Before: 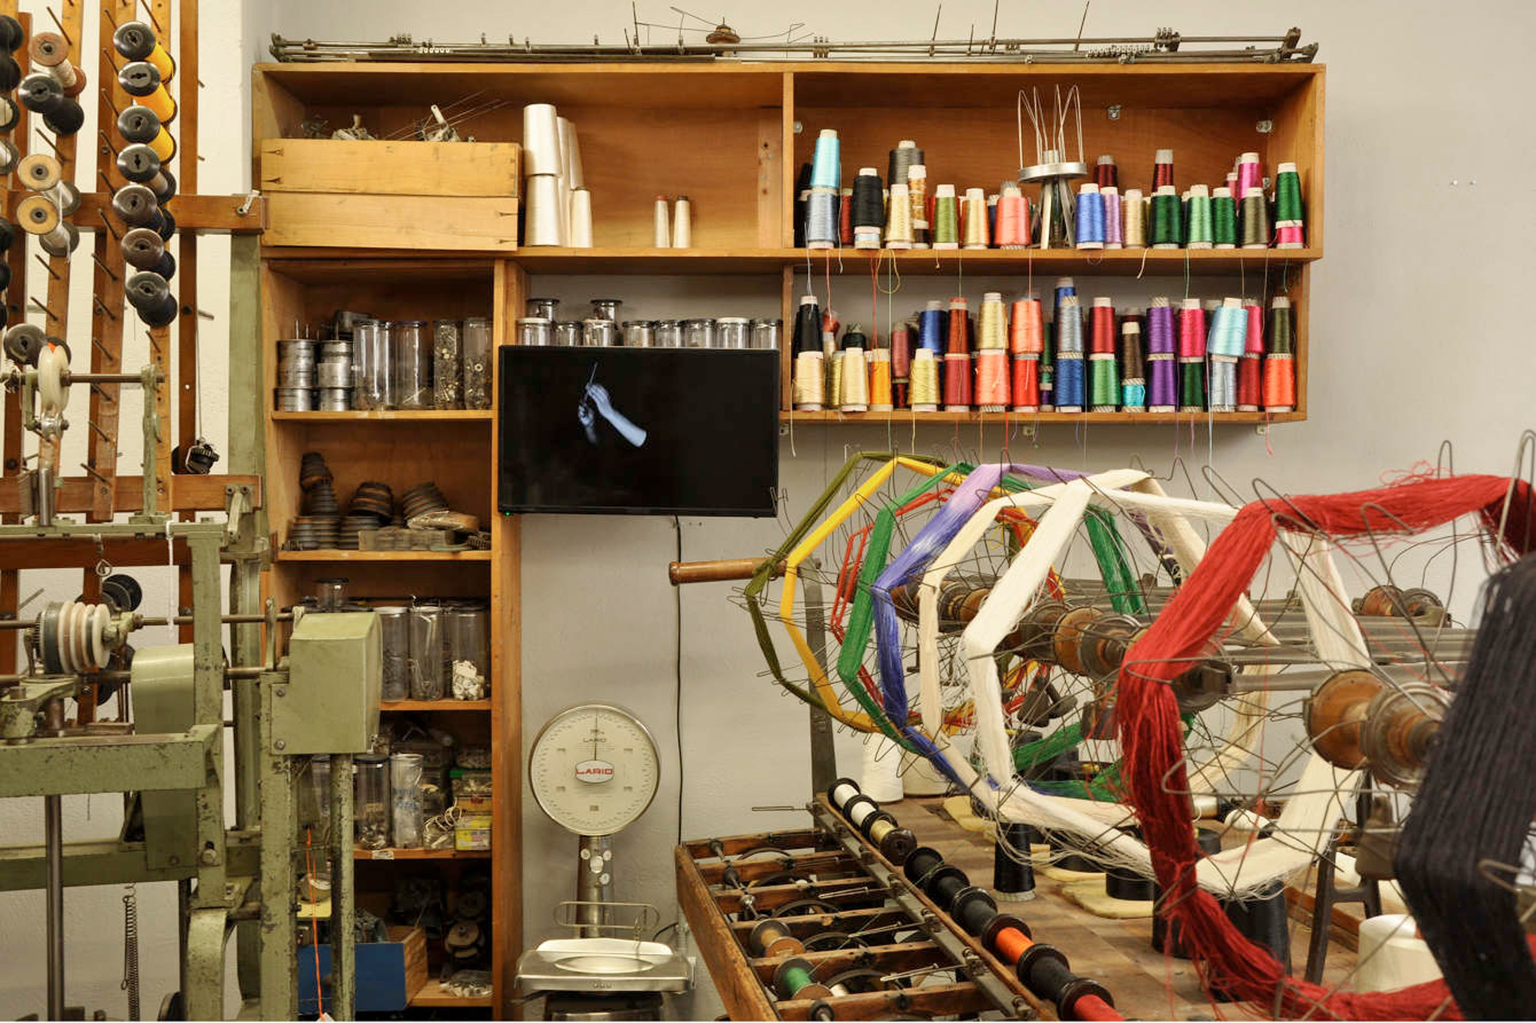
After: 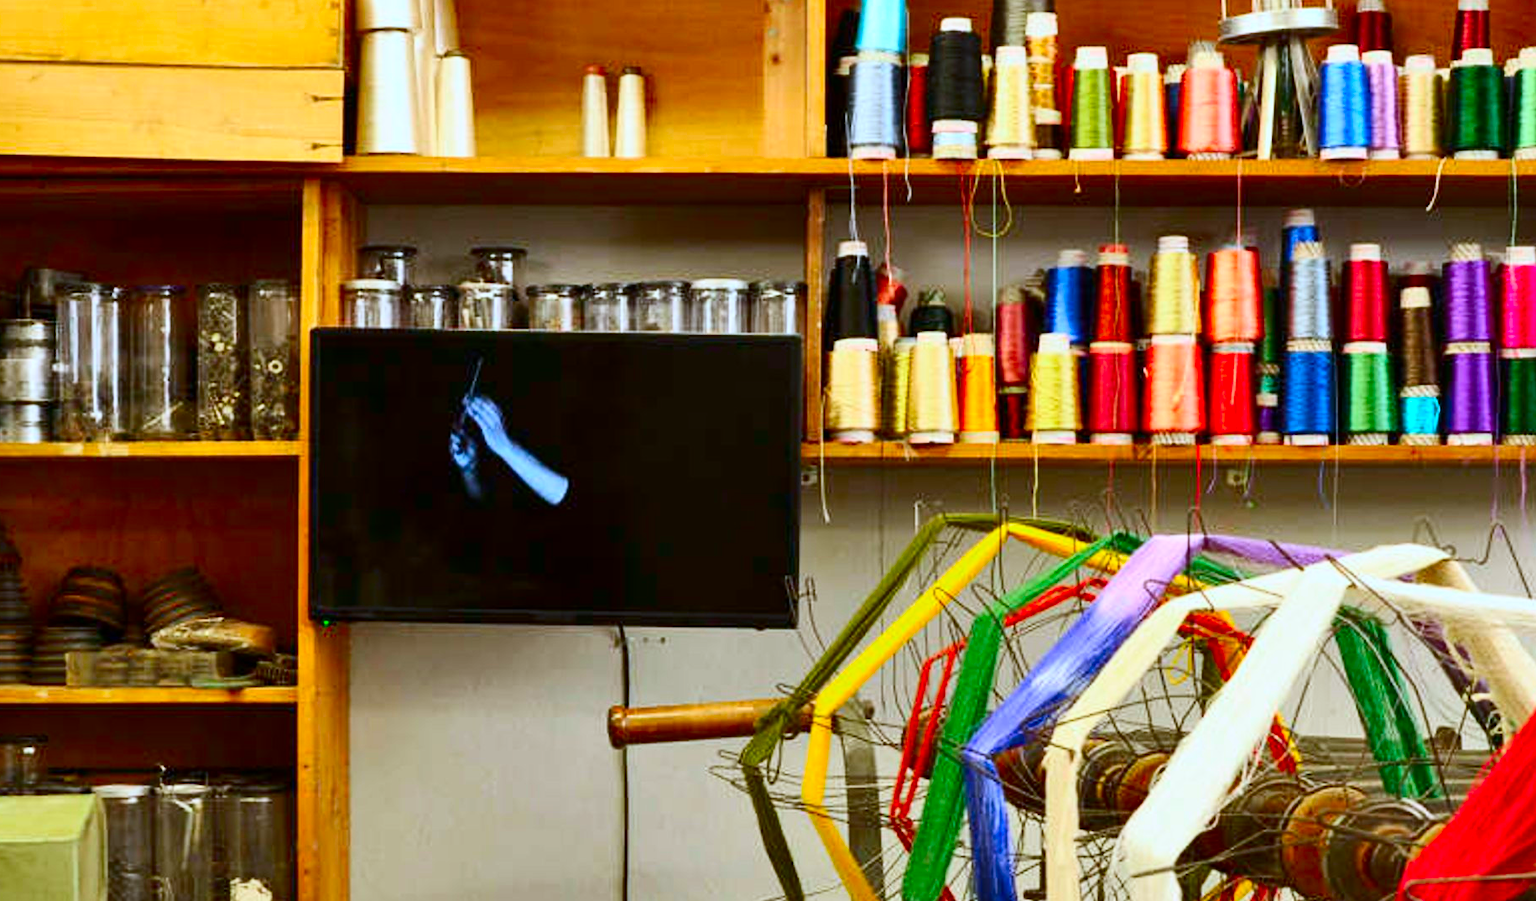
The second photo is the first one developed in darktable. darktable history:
contrast brightness saturation: contrast 0.26, brightness 0.02, saturation 0.87
crop: left 20.932%, top 15.471%, right 21.848%, bottom 34.081%
white balance: red 0.931, blue 1.11
